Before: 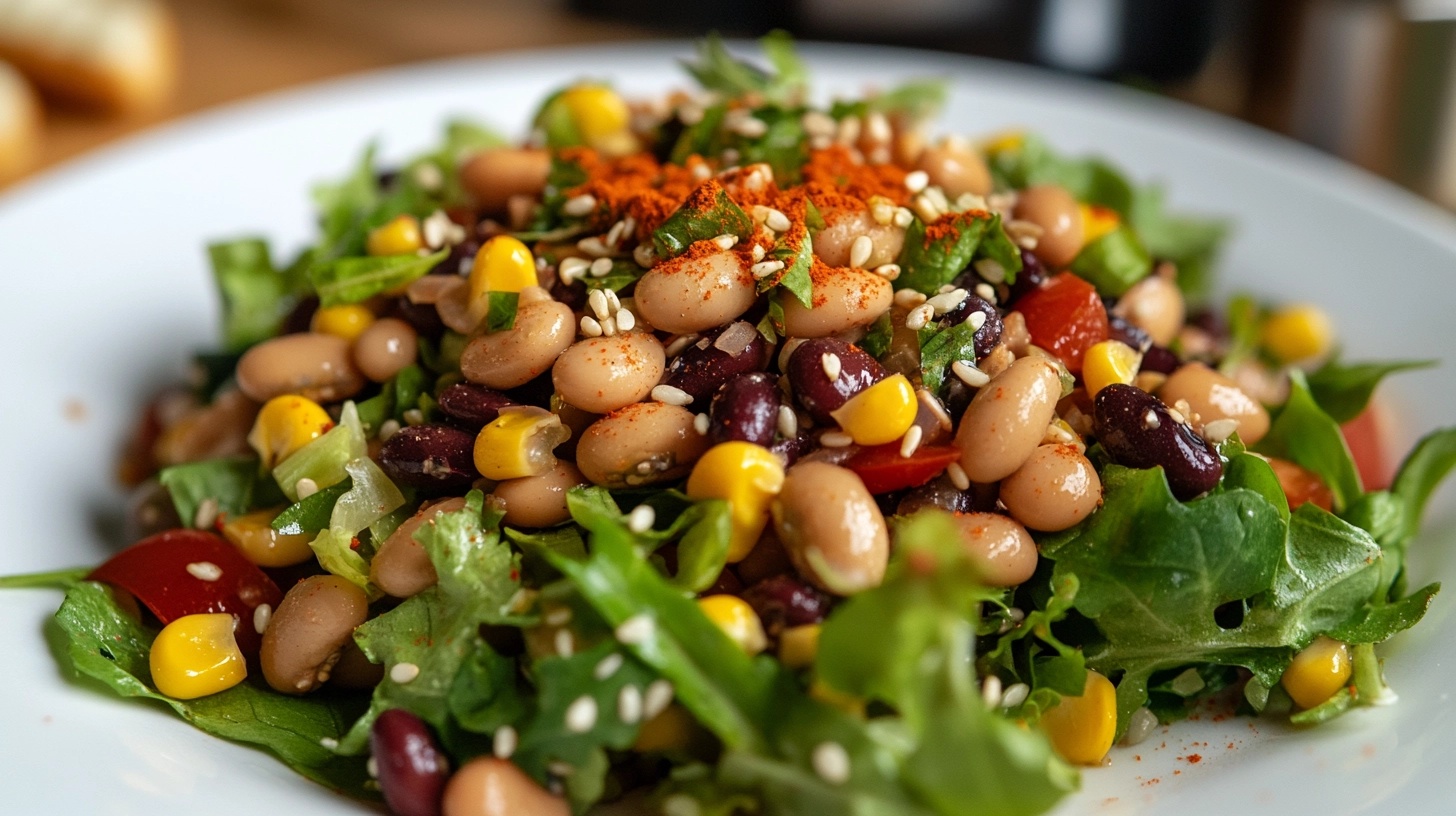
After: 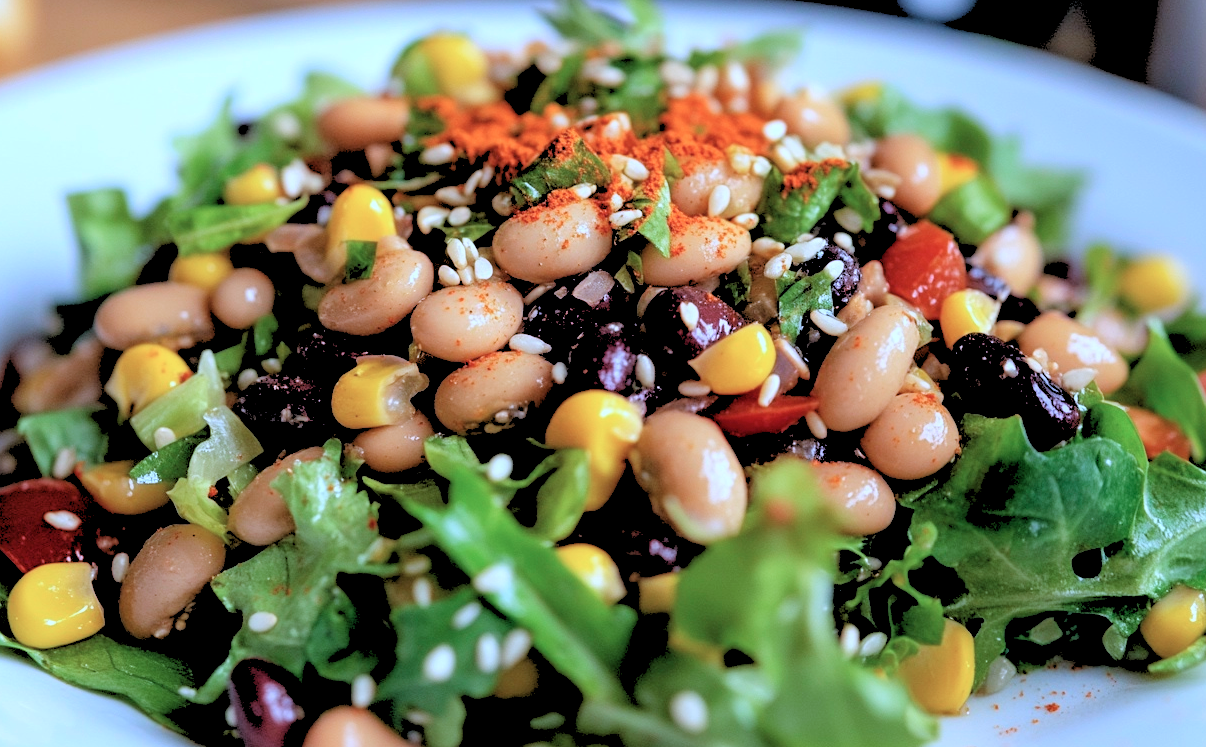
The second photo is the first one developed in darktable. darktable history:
color calibration: illuminant as shot in camera, adaptation linear Bradford (ICC v4), x 0.406, y 0.405, temperature 3570.35 K, saturation algorithm version 1 (2020)
rgb levels: levels [[0.027, 0.429, 0.996], [0, 0.5, 1], [0, 0.5, 1]]
crop: left 9.807%, top 6.259%, right 7.334%, bottom 2.177%
